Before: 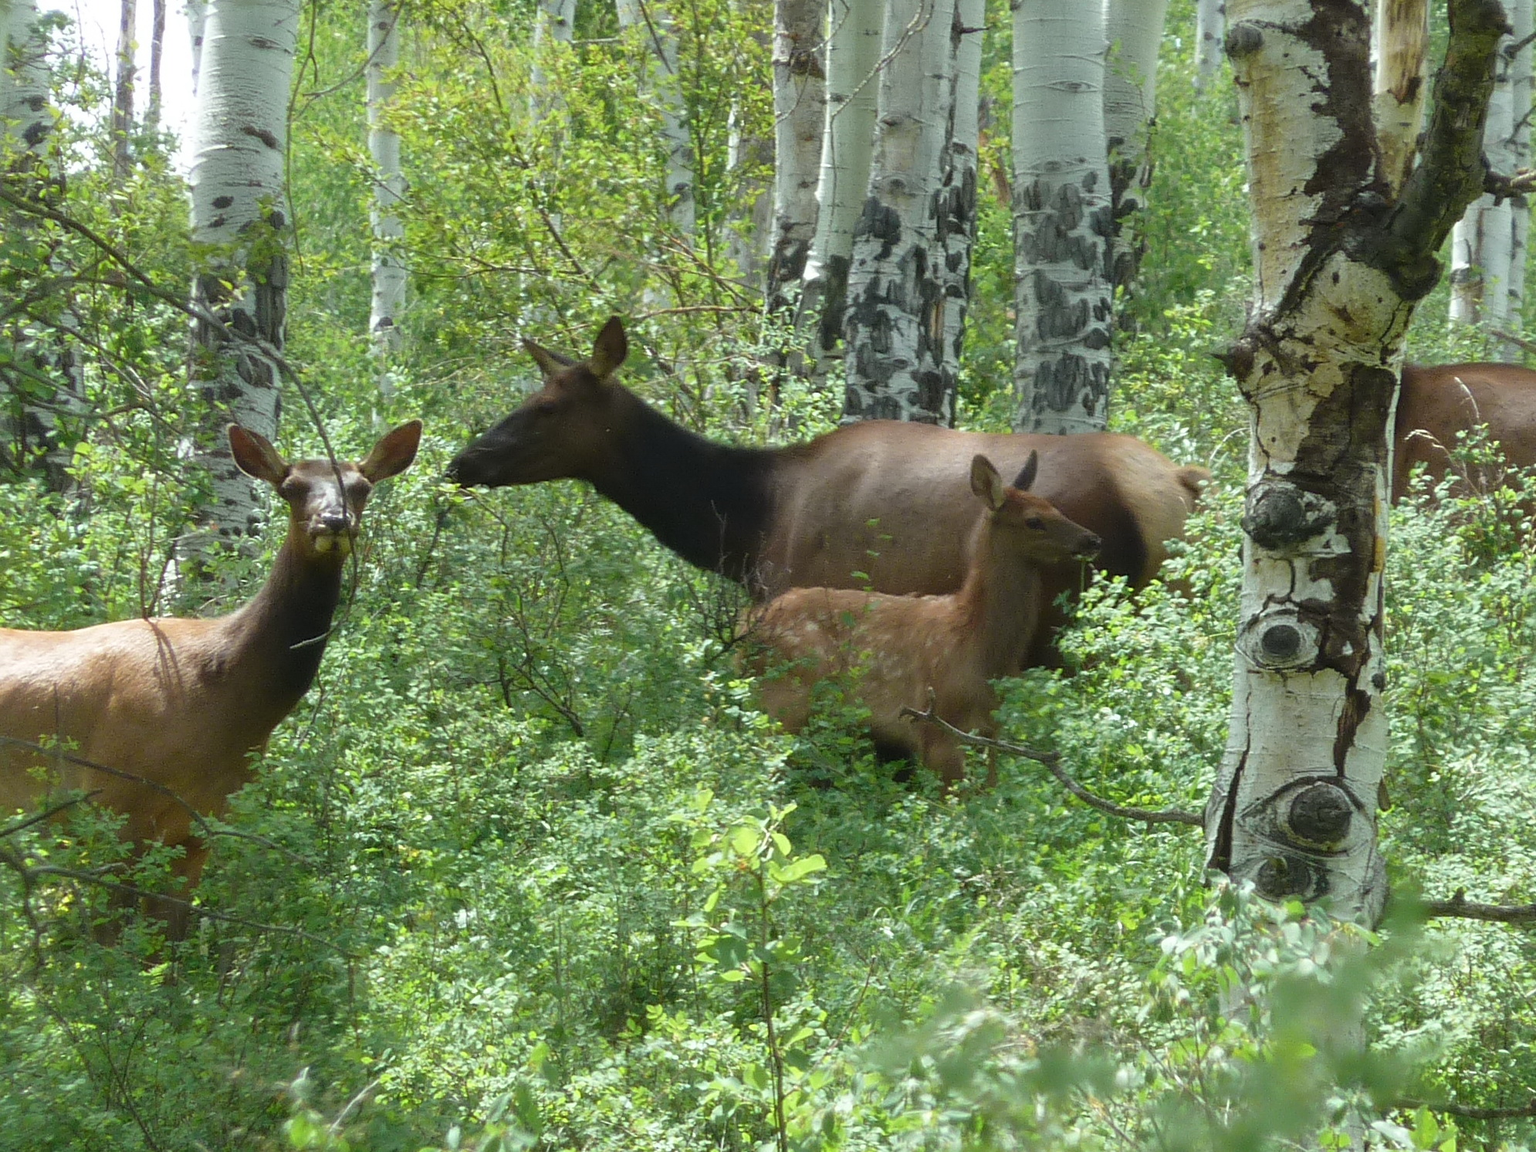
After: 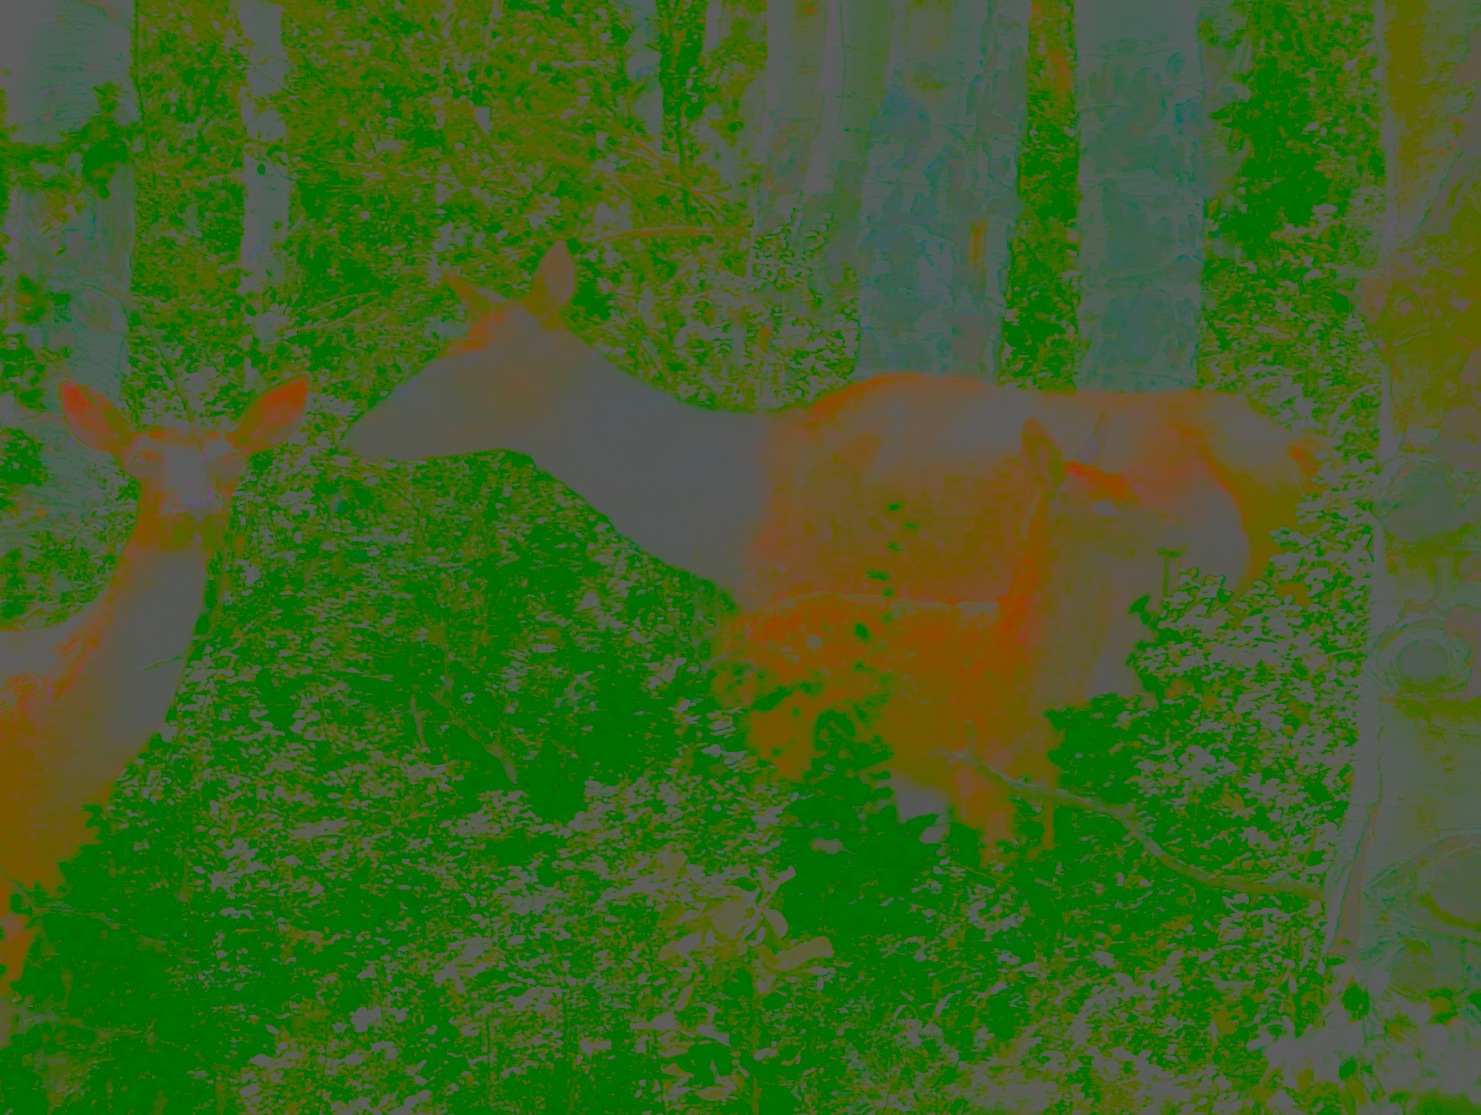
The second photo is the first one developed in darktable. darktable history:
tone equalizer: -8 EV -0.785 EV, -7 EV -0.694 EV, -6 EV -0.56 EV, -5 EV -0.399 EV, -3 EV 0.393 EV, -2 EV 0.6 EV, -1 EV 0.685 EV, +0 EV 0.774 EV, edges refinement/feathering 500, mask exposure compensation -1.57 EV, preserve details no
contrast brightness saturation: contrast -0.977, brightness -0.177, saturation 0.76
shadows and highlights: shadows -20.02, white point adjustment -2.05, highlights -34.98
crop and rotate: left 11.924%, top 11.425%, right 13.646%, bottom 13.819%
base curve: curves: ch0 [(0, 0) (0.007, 0.004) (0.027, 0.03) (0.046, 0.07) (0.207, 0.54) (0.442, 0.872) (0.673, 0.972) (1, 1)], preserve colors none
